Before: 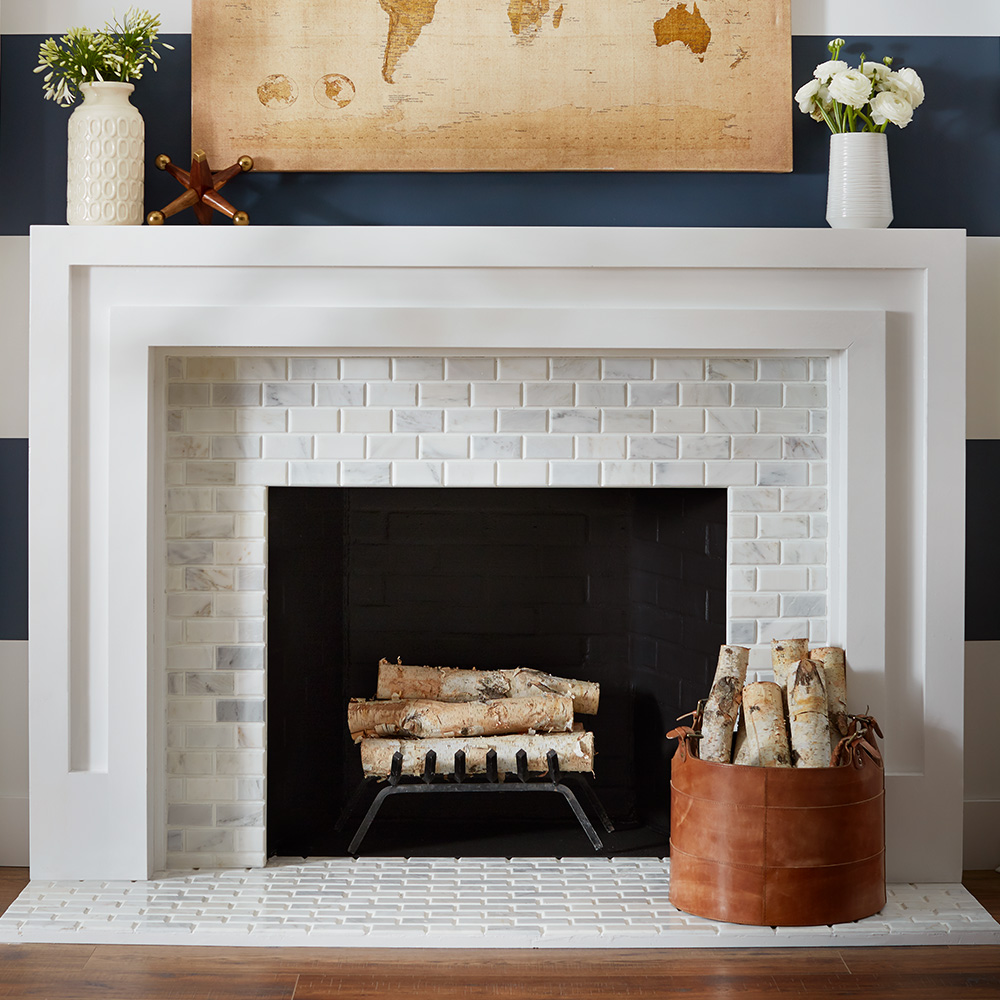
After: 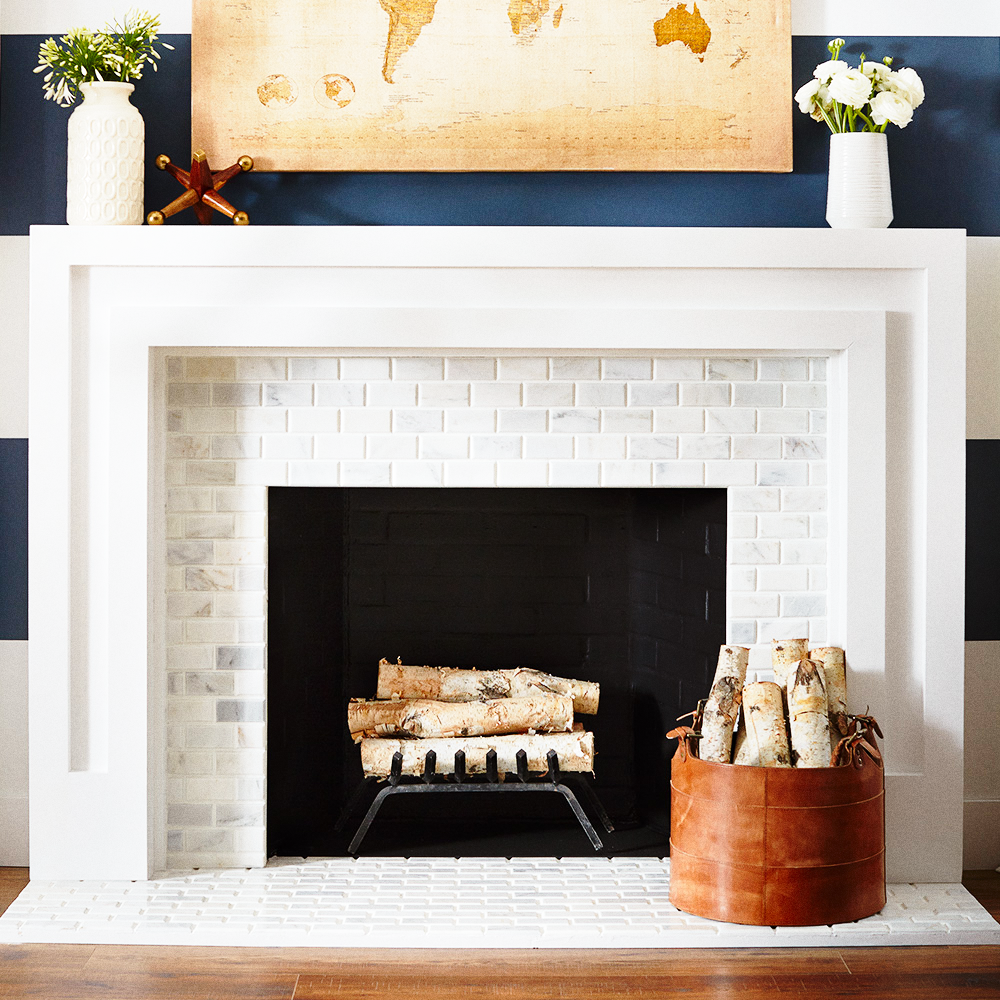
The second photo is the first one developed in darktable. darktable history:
exposure: exposure 0.161 EV, compensate highlight preservation false
grain: coarseness 0.47 ISO
base curve: curves: ch0 [(0, 0) (0.028, 0.03) (0.121, 0.232) (0.46, 0.748) (0.859, 0.968) (1, 1)], preserve colors none
